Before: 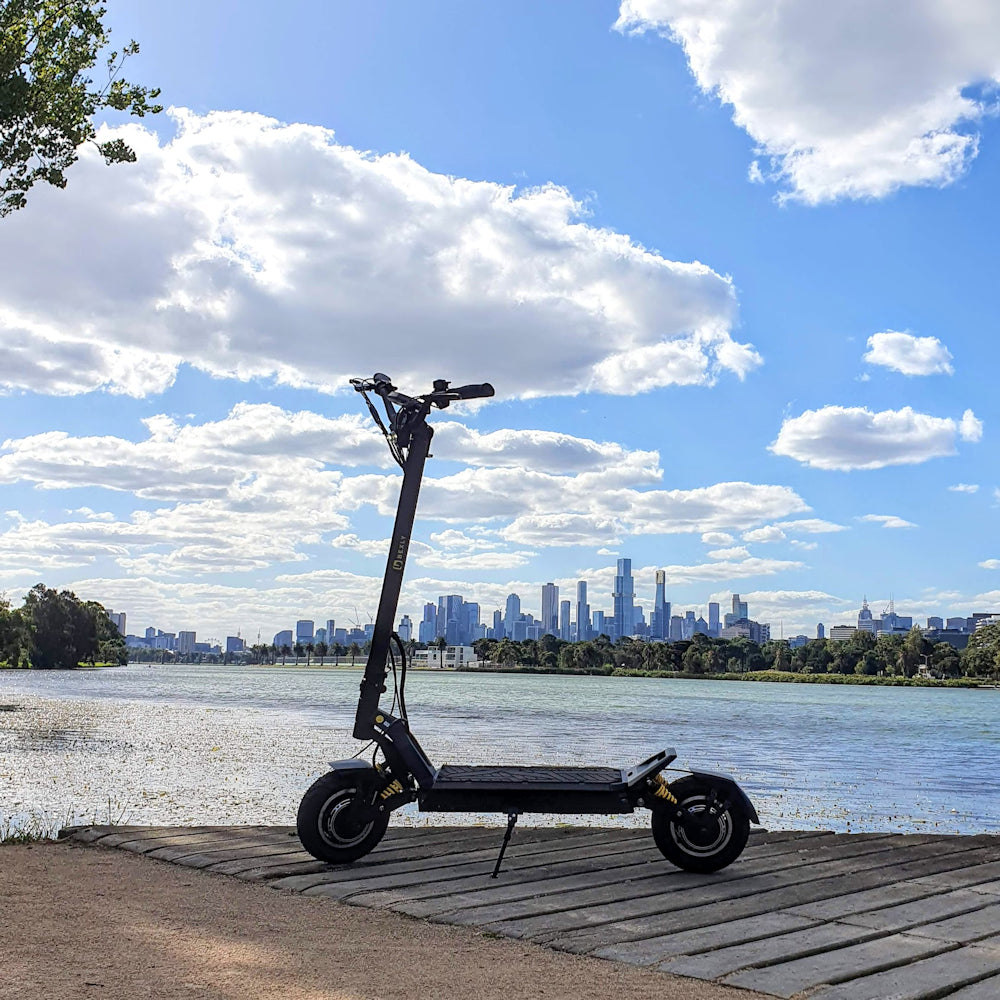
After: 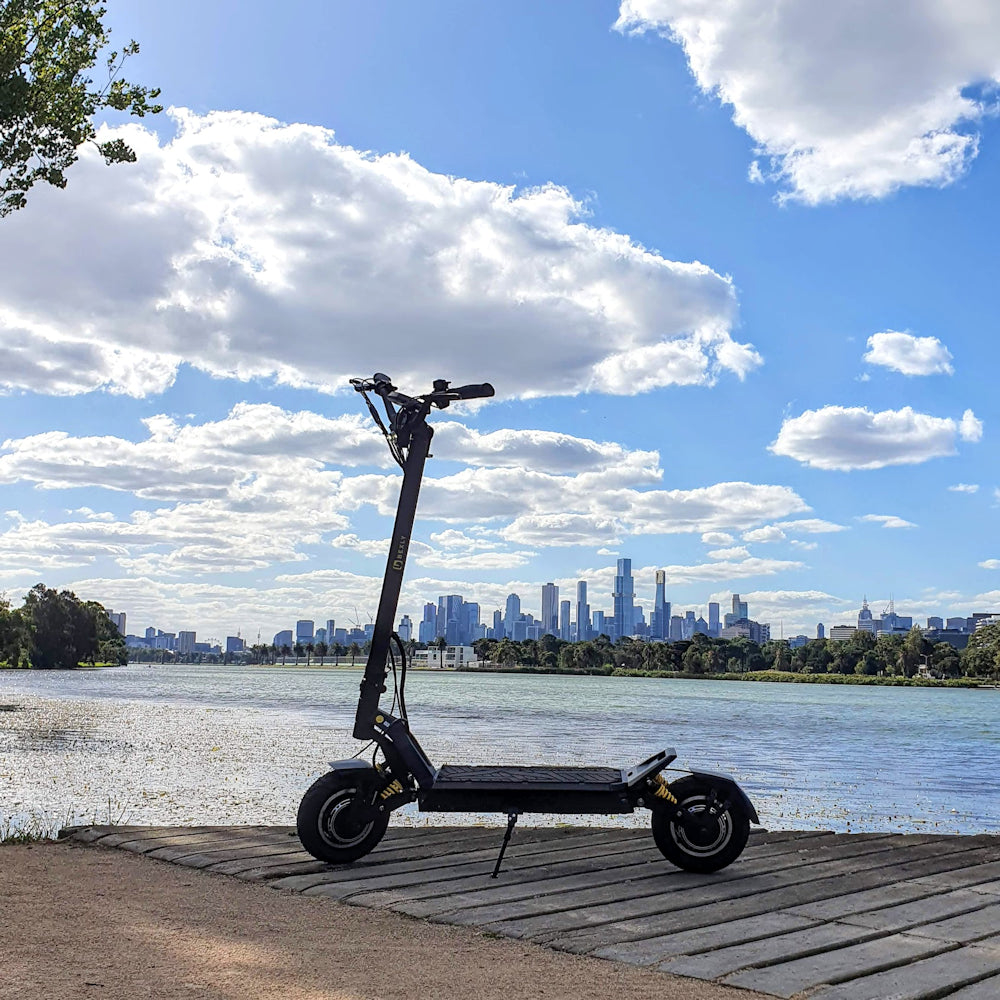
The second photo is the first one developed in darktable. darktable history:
shadows and highlights: radius 127.45, shadows 30.37, highlights -30.89, shadows color adjustment 99.15%, highlights color adjustment 0.506%, low approximation 0.01, soften with gaussian
